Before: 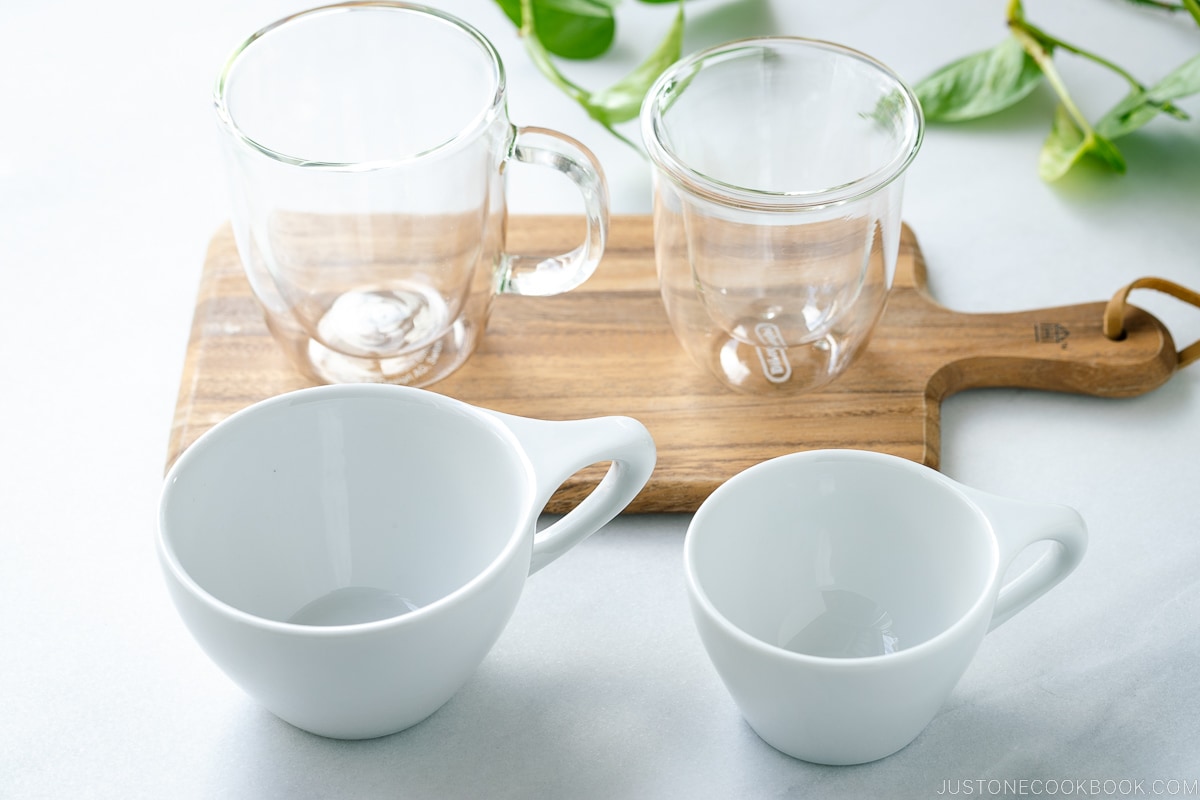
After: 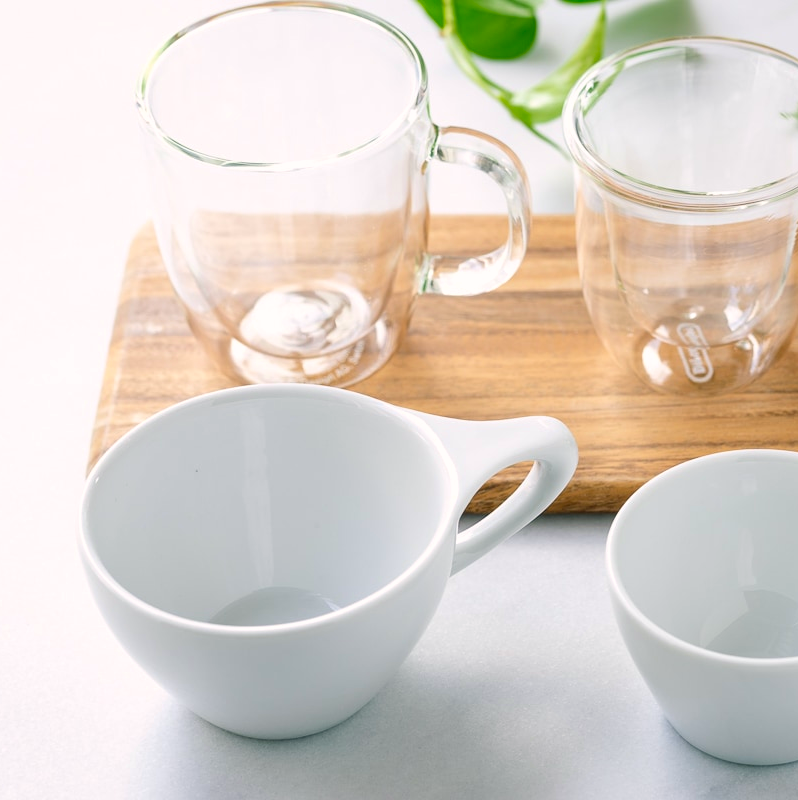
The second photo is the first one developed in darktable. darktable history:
color correction: highlights a* 3.32, highlights b* 1.89, saturation 1.23
velvia: strength 6.18%
crop and rotate: left 6.52%, right 26.956%
